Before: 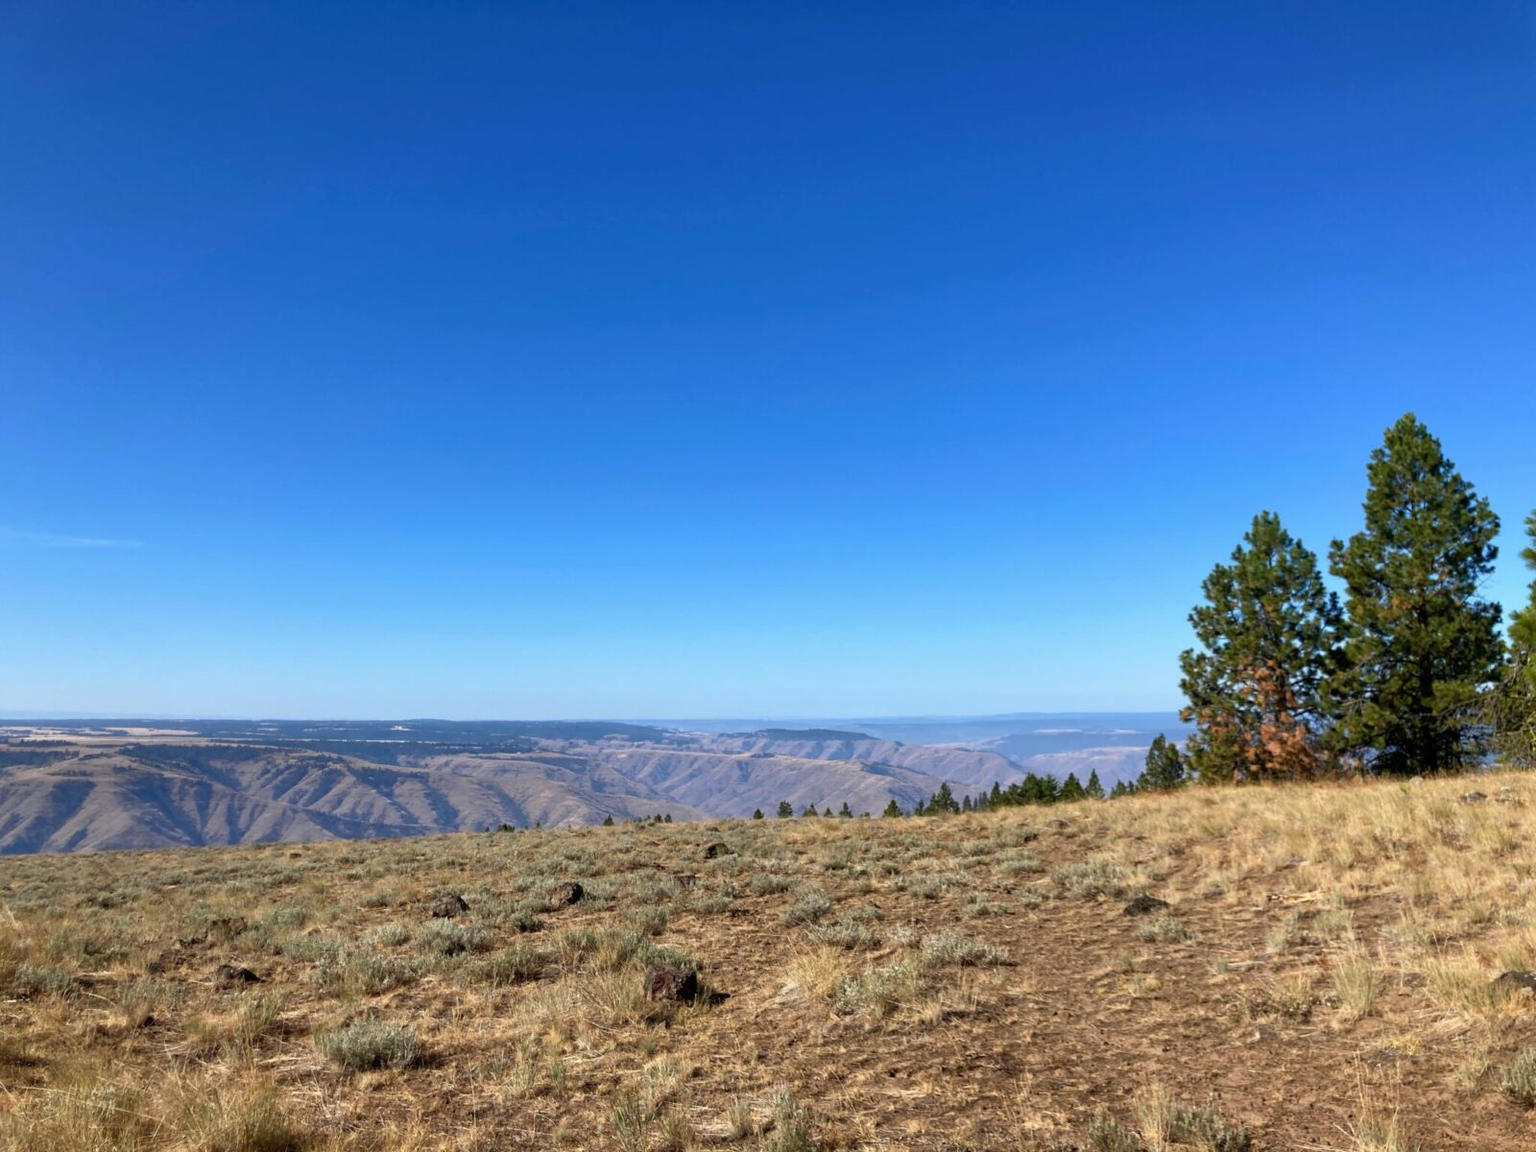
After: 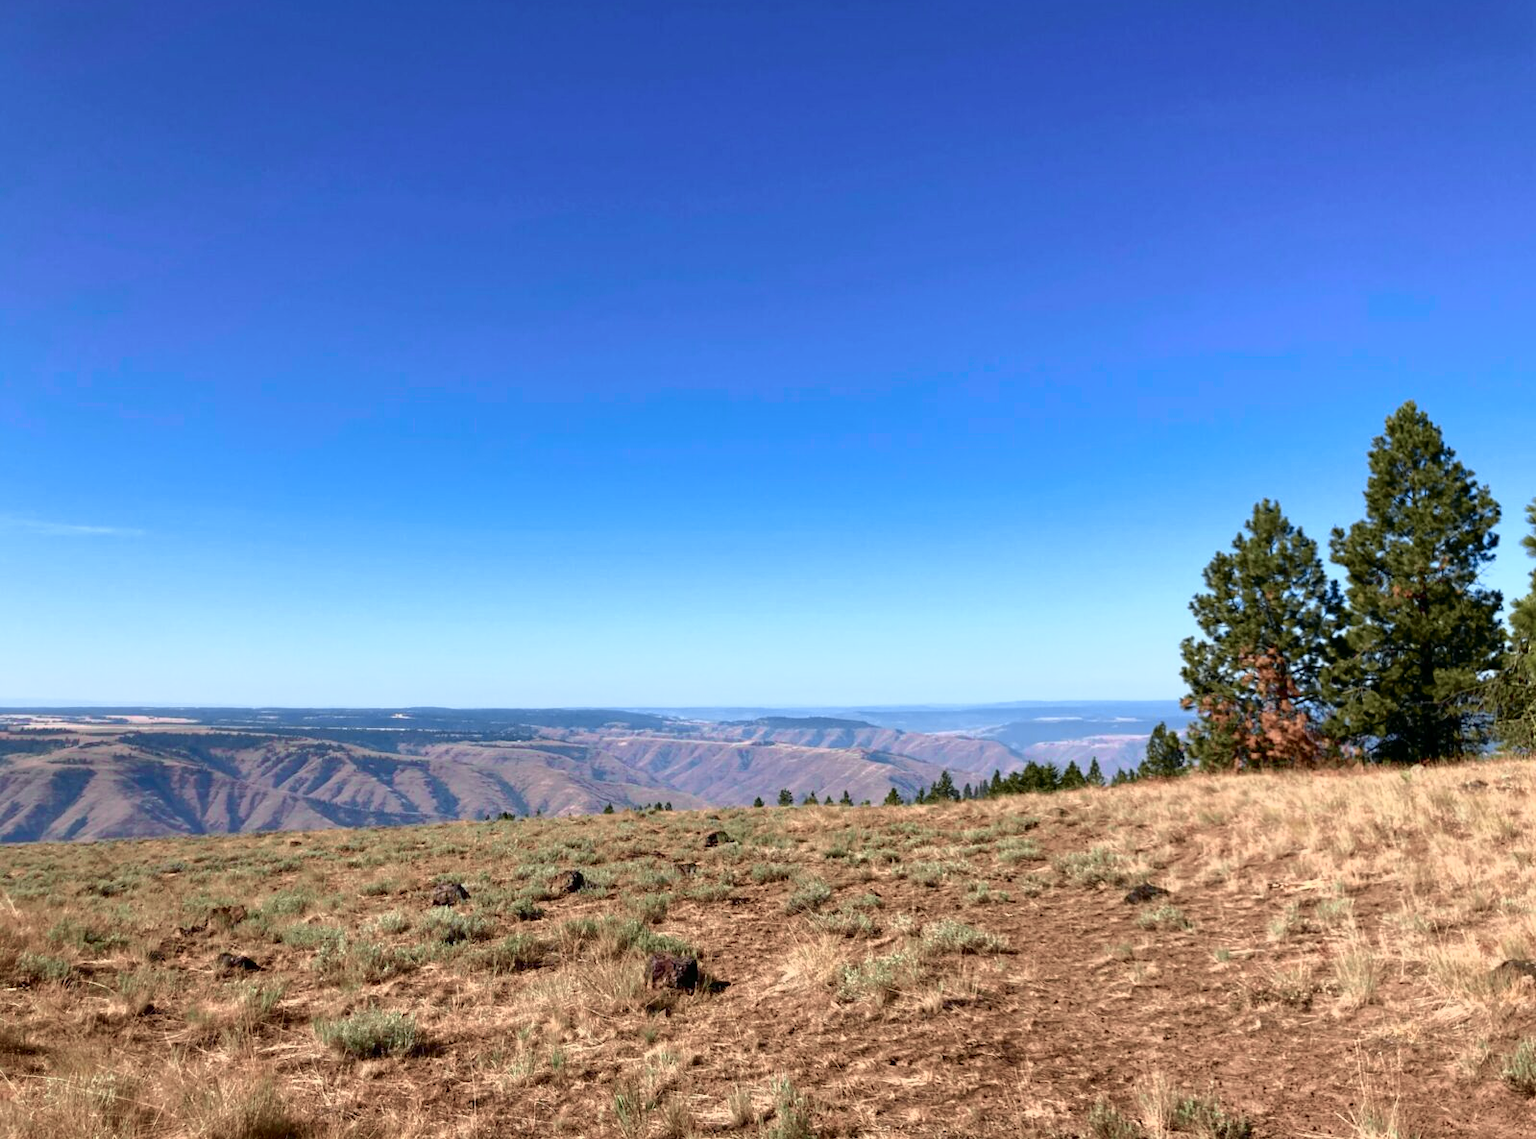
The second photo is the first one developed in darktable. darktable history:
tone curve: curves: ch0 [(0, 0) (0.105, 0.068) (0.195, 0.162) (0.283, 0.283) (0.384, 0.404) (0.485, 0.531) (0.638, 0.681) (0.795, 0.879) (1, 0.977)]; ch1 [(0, 0) (0.161, 0.092) (0.35, 0.33) (0.379, 0.401) (0.456, 0.469) (0.504, 0.501) (0.512, 0.523) (0.58, 0.597) (0.635, 0.646) (1, 1)]; ch2 [(0, 0) (0.371, 0.362) (0.437, 0.437) (0.5, 0.5) (0.53, 0.523) (0.56, 0.58) (0.622, 0.606) (1, 1)], color space Lab, independent channels, preserve colors none
crop: top 1.135%, right 0.053%
